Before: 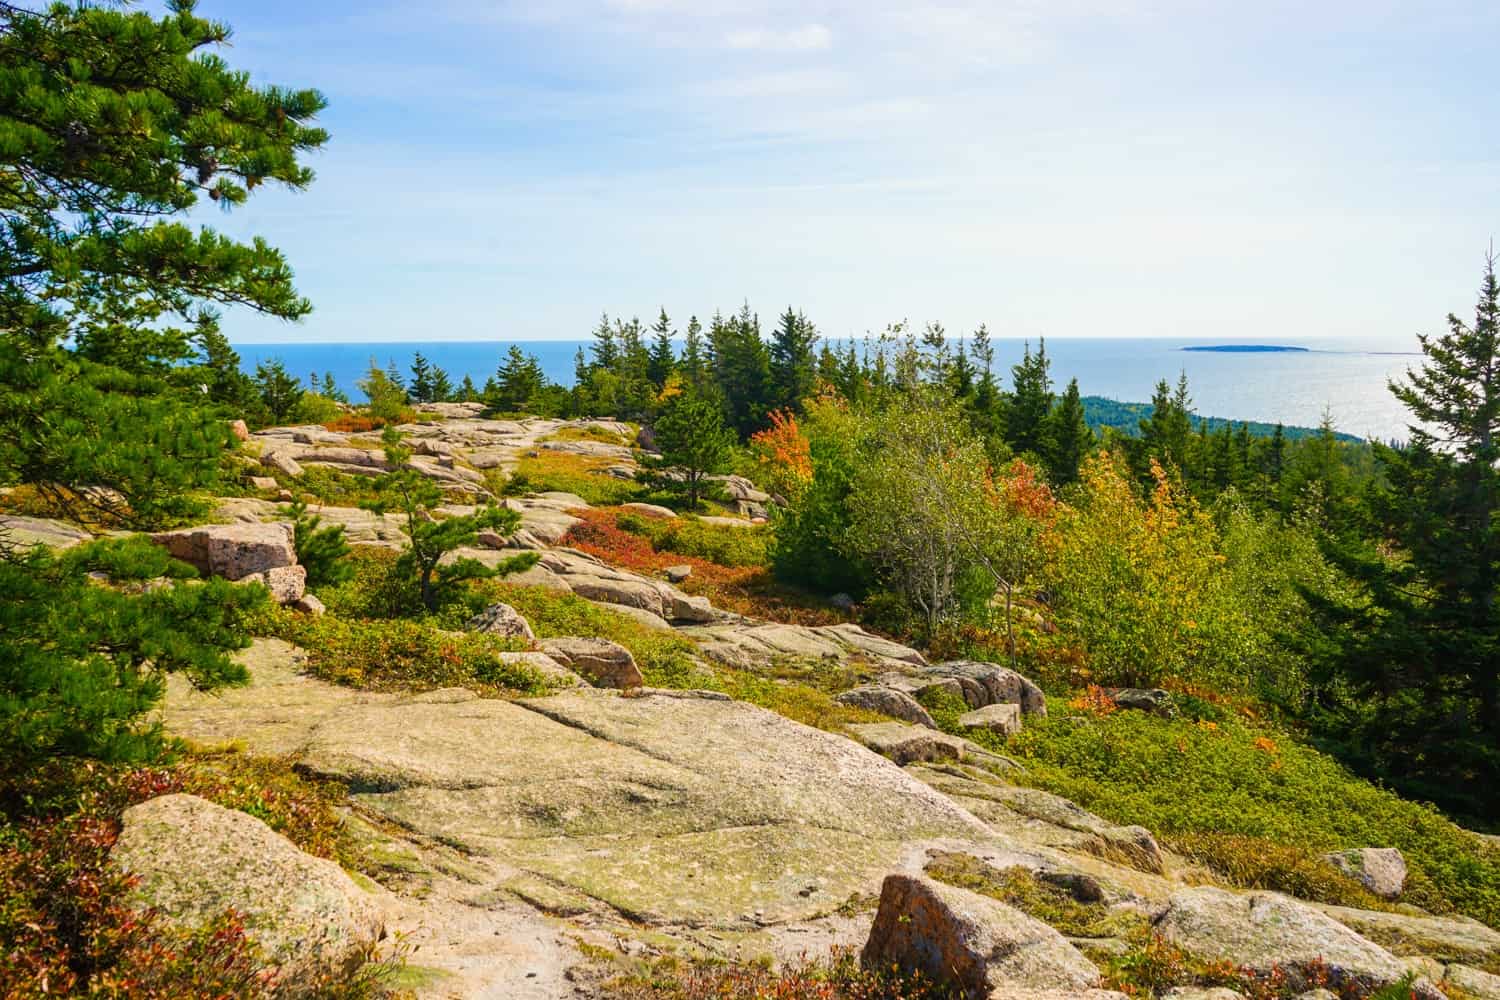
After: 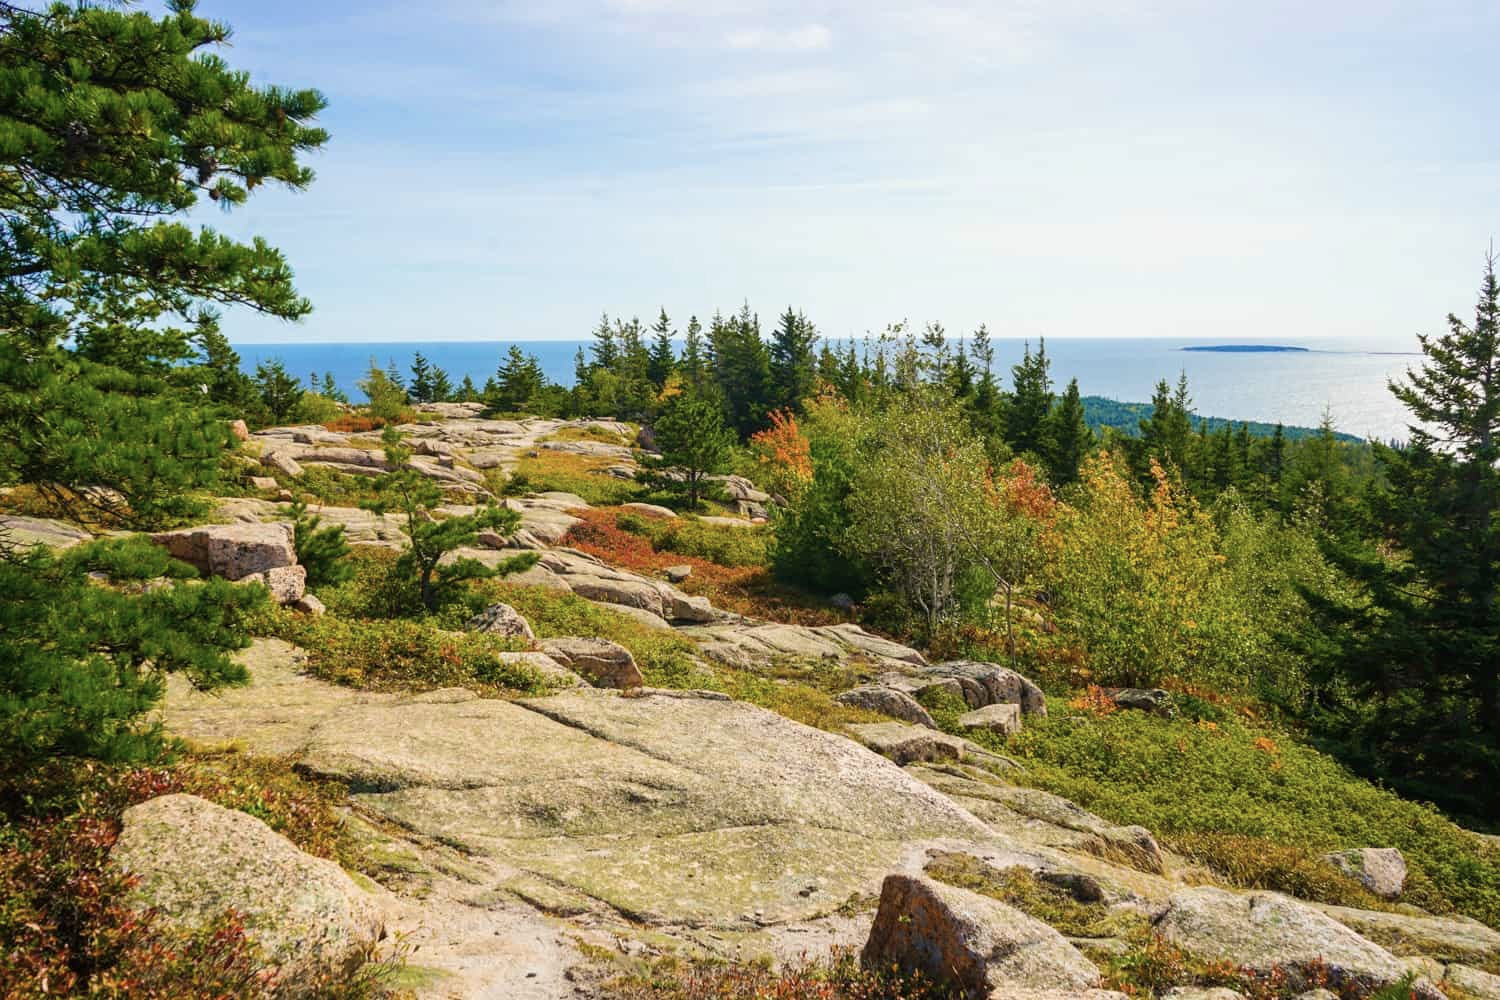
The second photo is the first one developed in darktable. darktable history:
color correction: highlights b* 0.065, saturation 0.838
